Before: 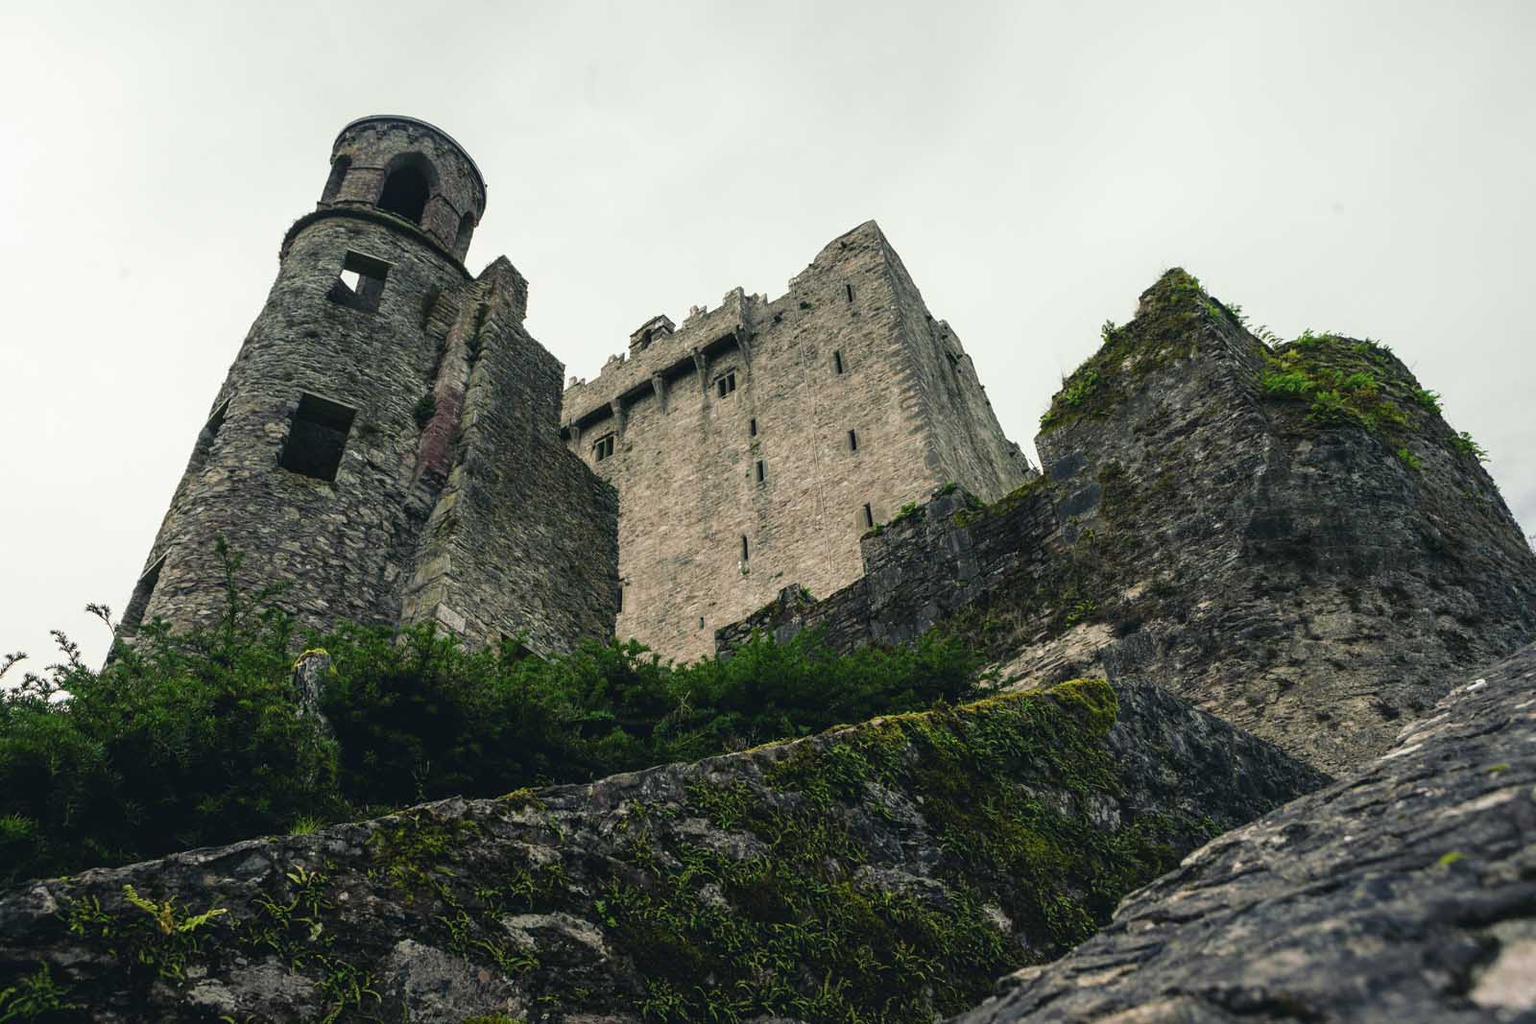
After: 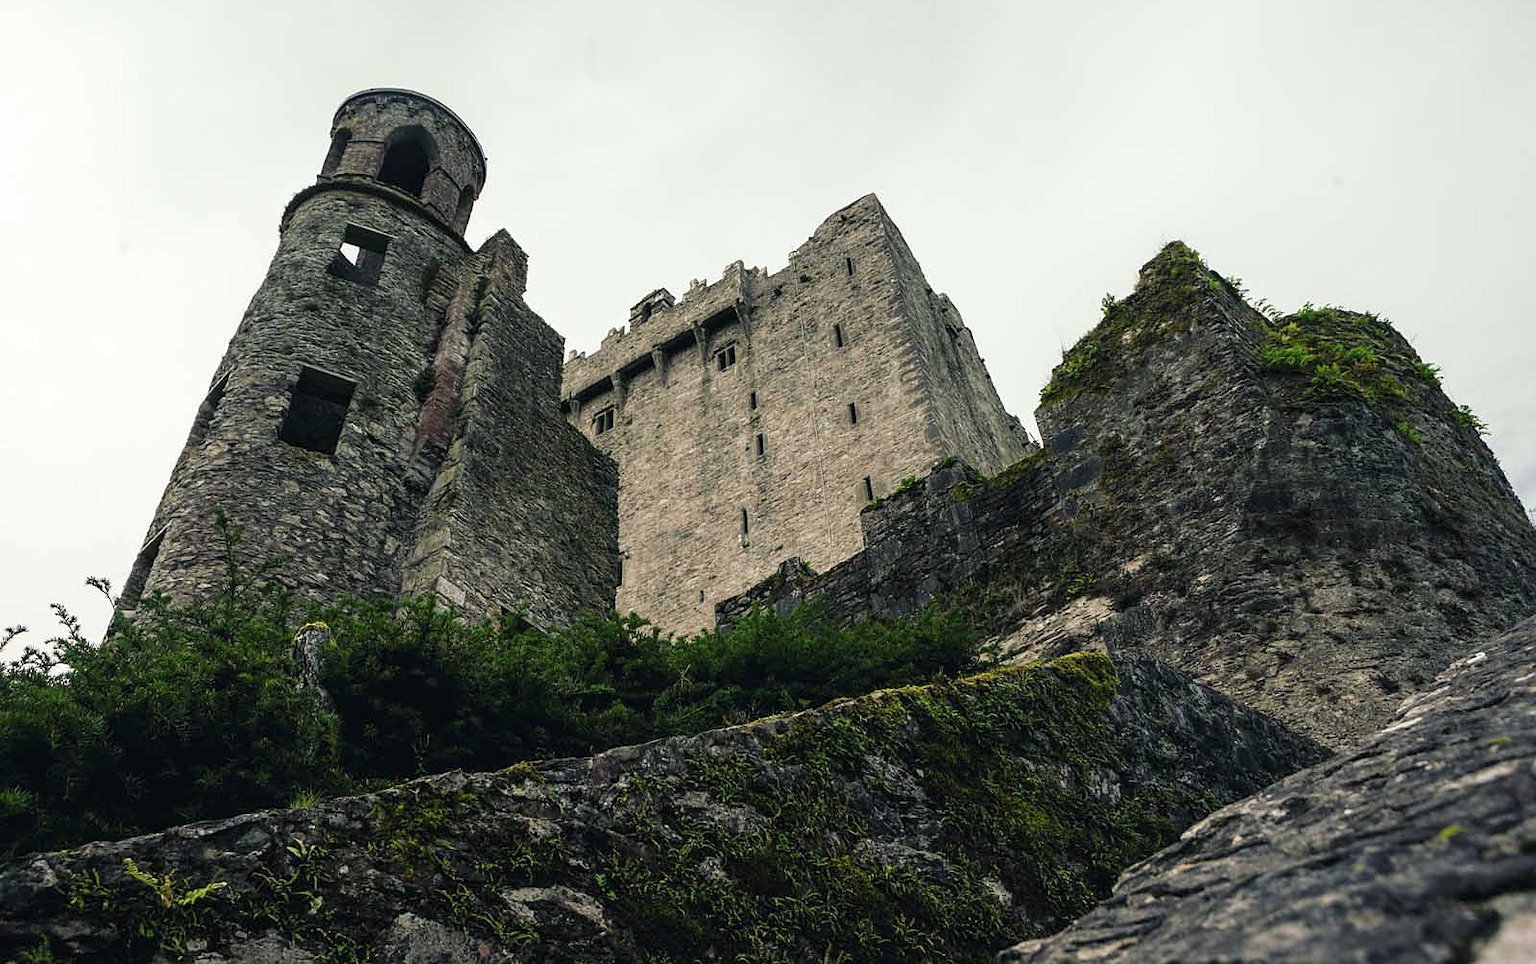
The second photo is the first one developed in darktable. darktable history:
sharpen: radius 0.978, amount 0.615
crop and rotate: top 2.629%, bottom 3.096%
levels: levels [0.026, 0.507, 0.987]
